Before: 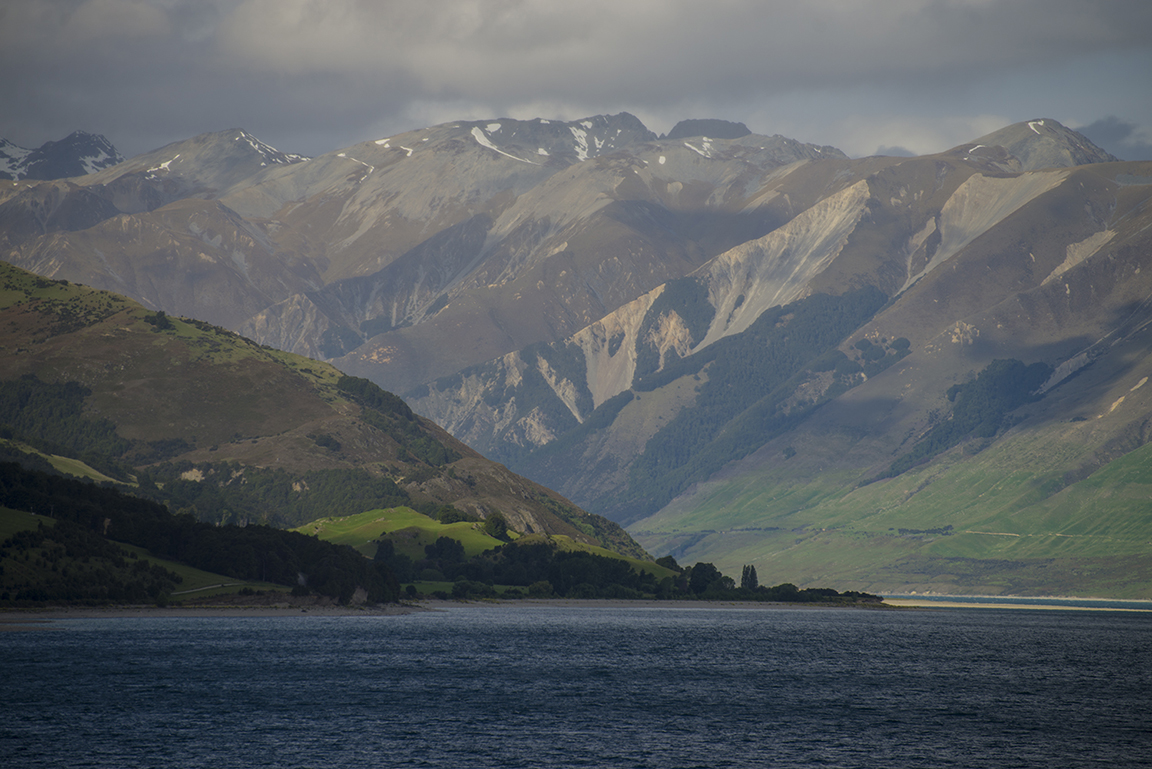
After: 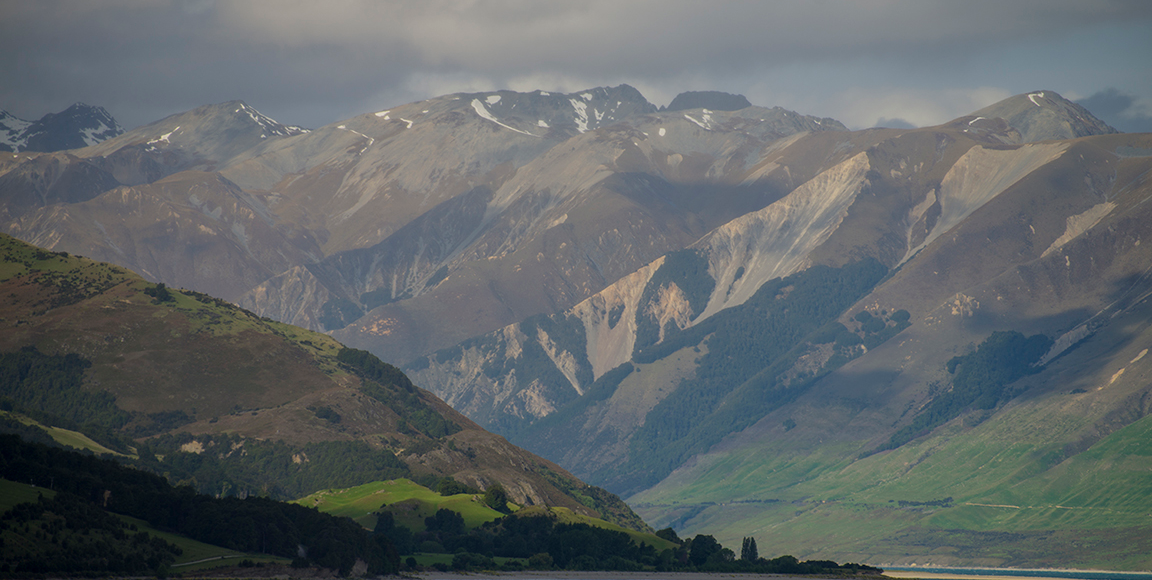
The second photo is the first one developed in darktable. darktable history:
crop: top 3.672%, bottom 20.886%
